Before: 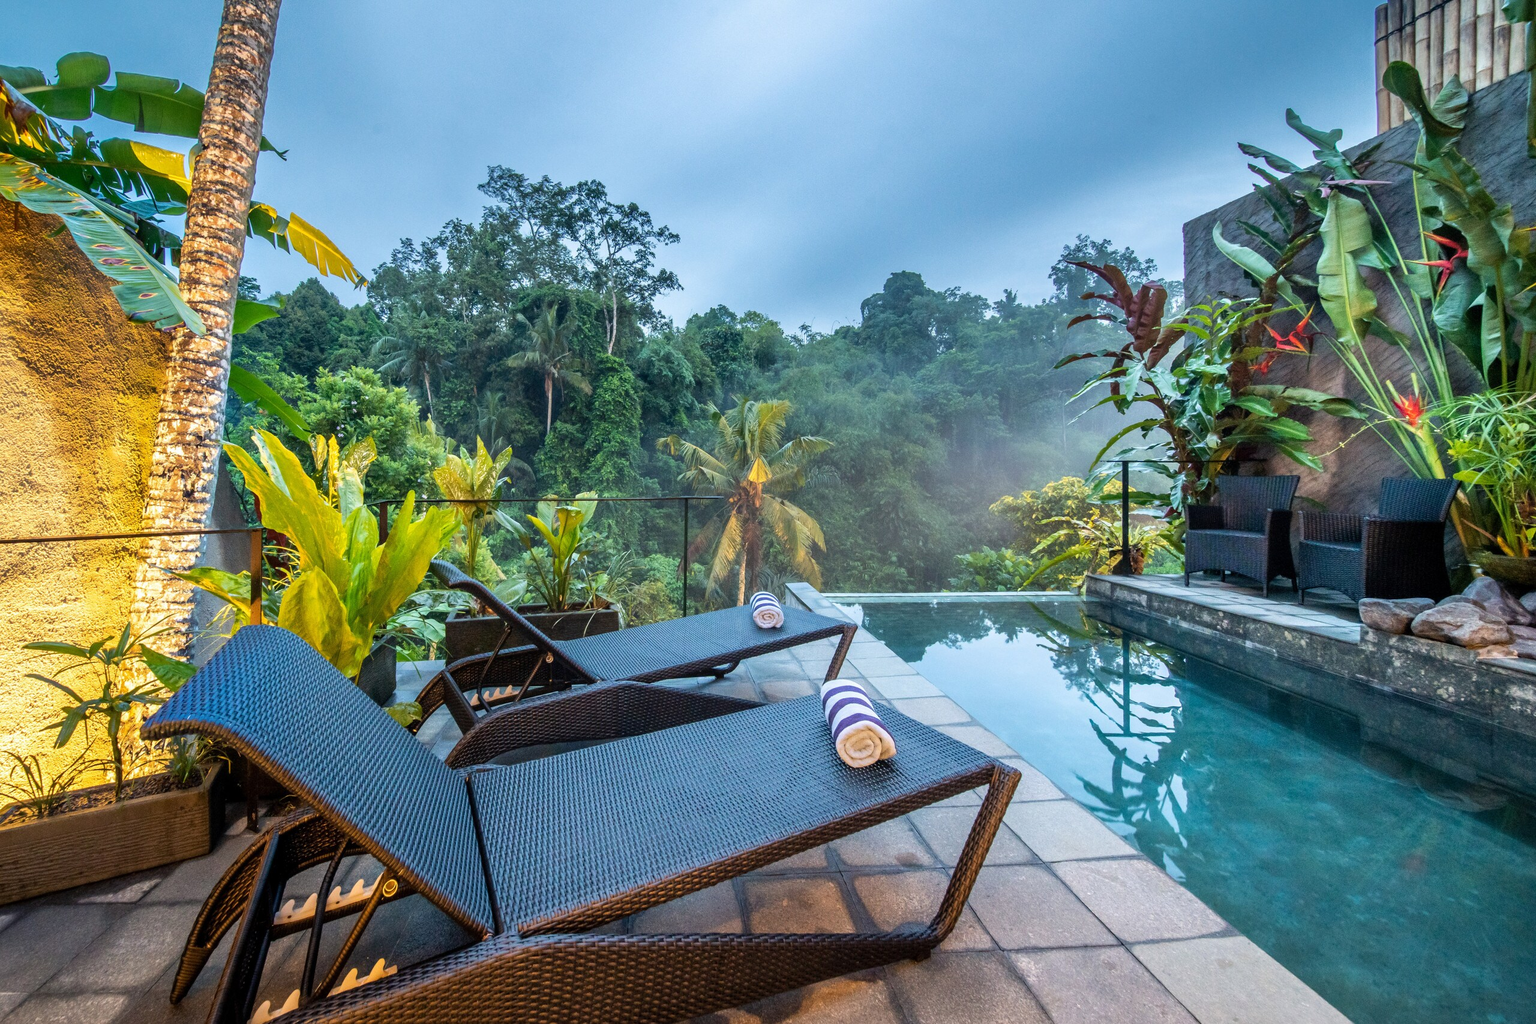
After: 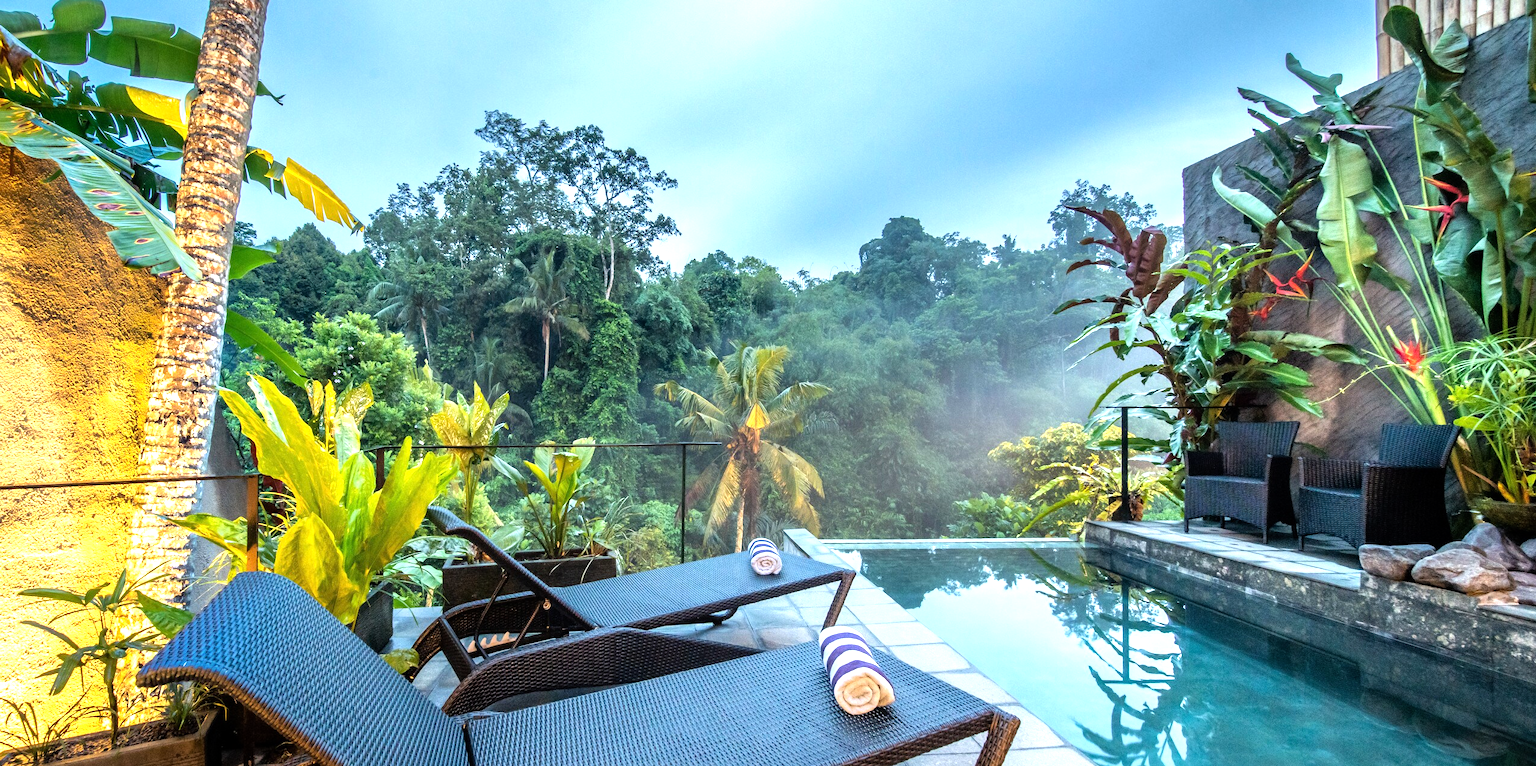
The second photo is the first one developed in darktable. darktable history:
crop: left 0.319%, top 5.485%, bottom 19.885%
tone equalizer: -8 EV -0.749 EV, -7 EV -0.699 EV, -6 EV -0.573 EV, -5 EV -0.418 EV, -3 EV 0.391 EV, -2 EV 0.6 EV, -1 EV 0.686 EV, +0 EV 0.761 EV
